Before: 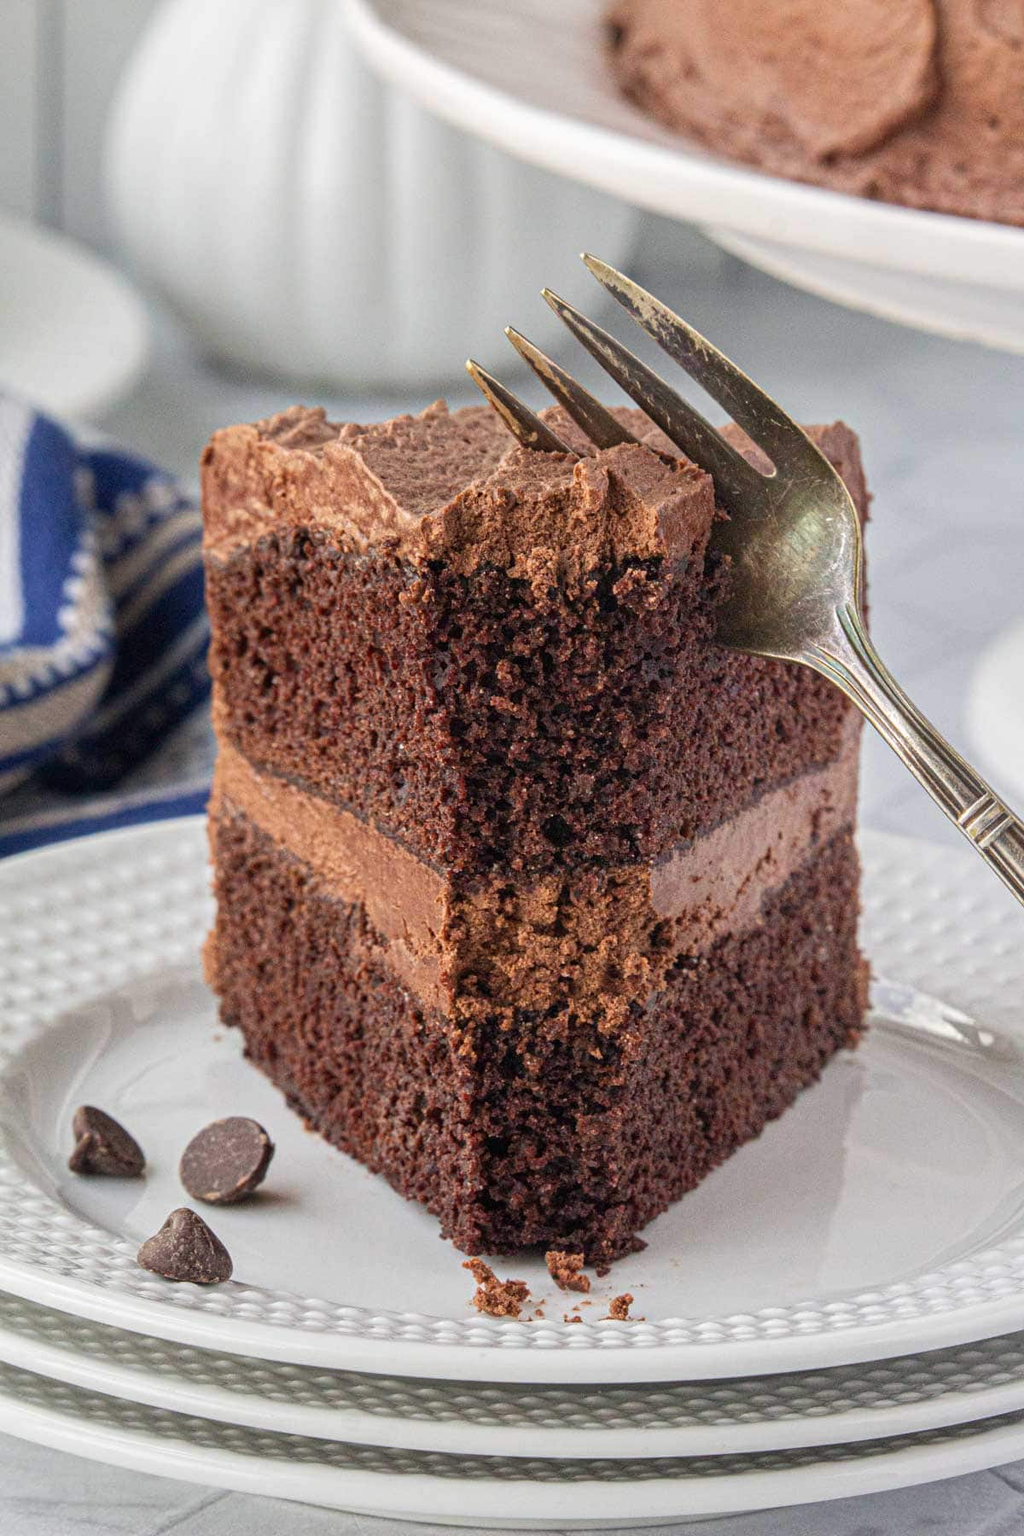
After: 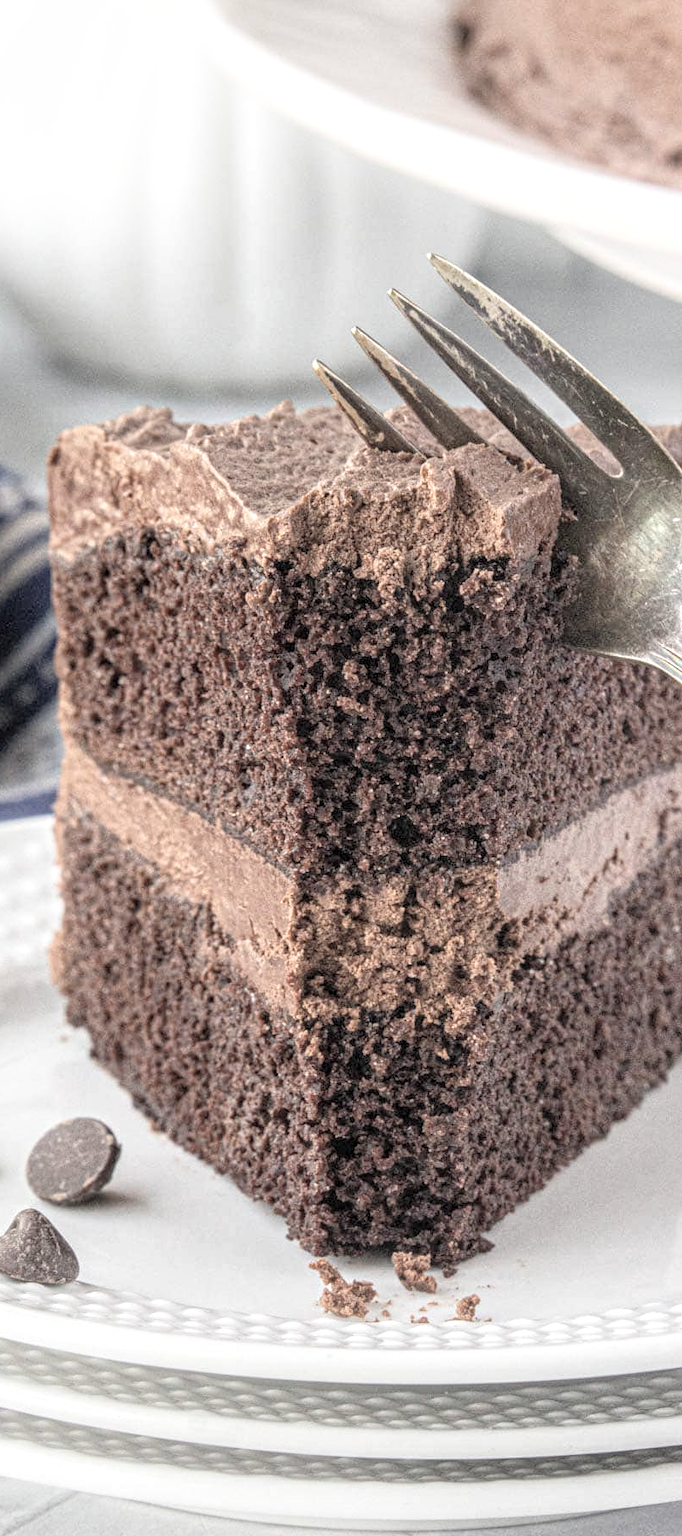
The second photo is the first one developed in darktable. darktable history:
contrast brightness saturation: brightness 0.18, saturation -0.5
exposure: black level correction 0, exposure 0.3 EV, compensate highlight preservation false
local contrast: detail 130%
crop and rotate: left 15.055%, right 18.278%
bloom: size 9%, threshold 100%, strength 7%
